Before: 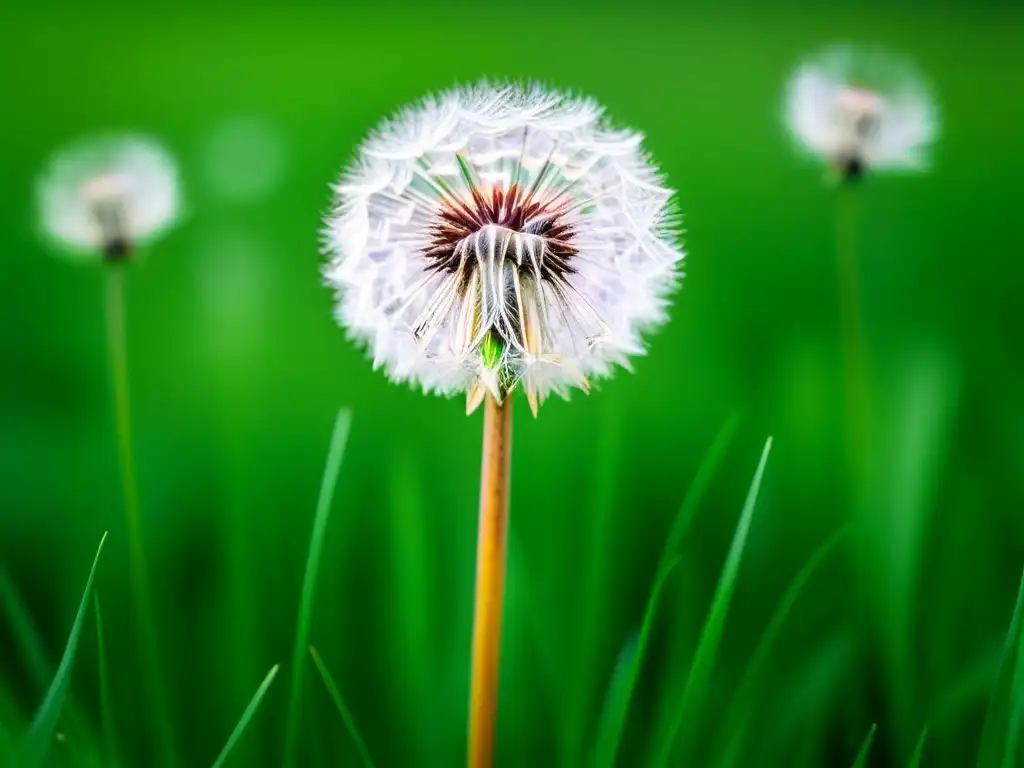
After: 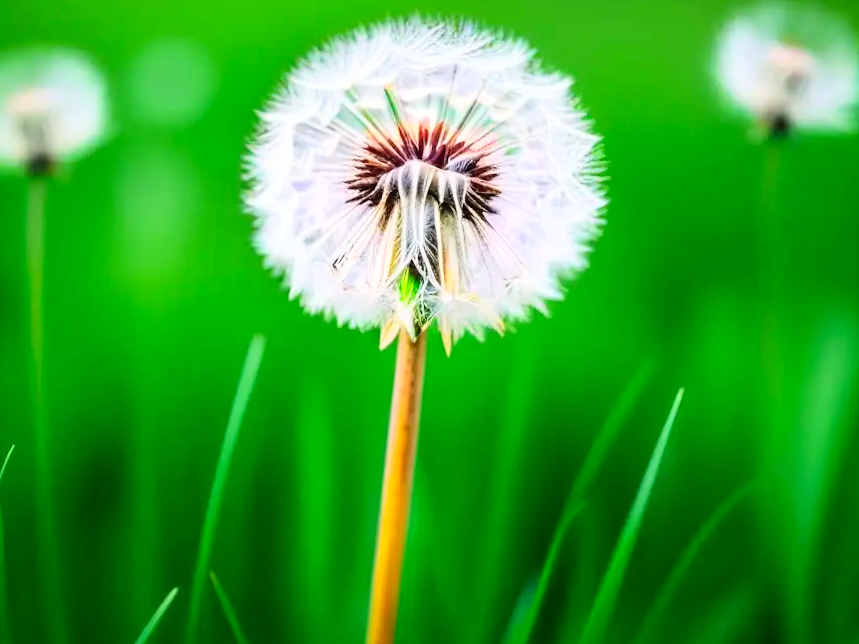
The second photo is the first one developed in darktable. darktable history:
contrast brightness saturation: contrast 0.2, brightness 0.16, saturation 0.22
crop and rotate: angle -3.27°, left 5.211%, top 5.211%, right 4.607%, bottom 4.607%
